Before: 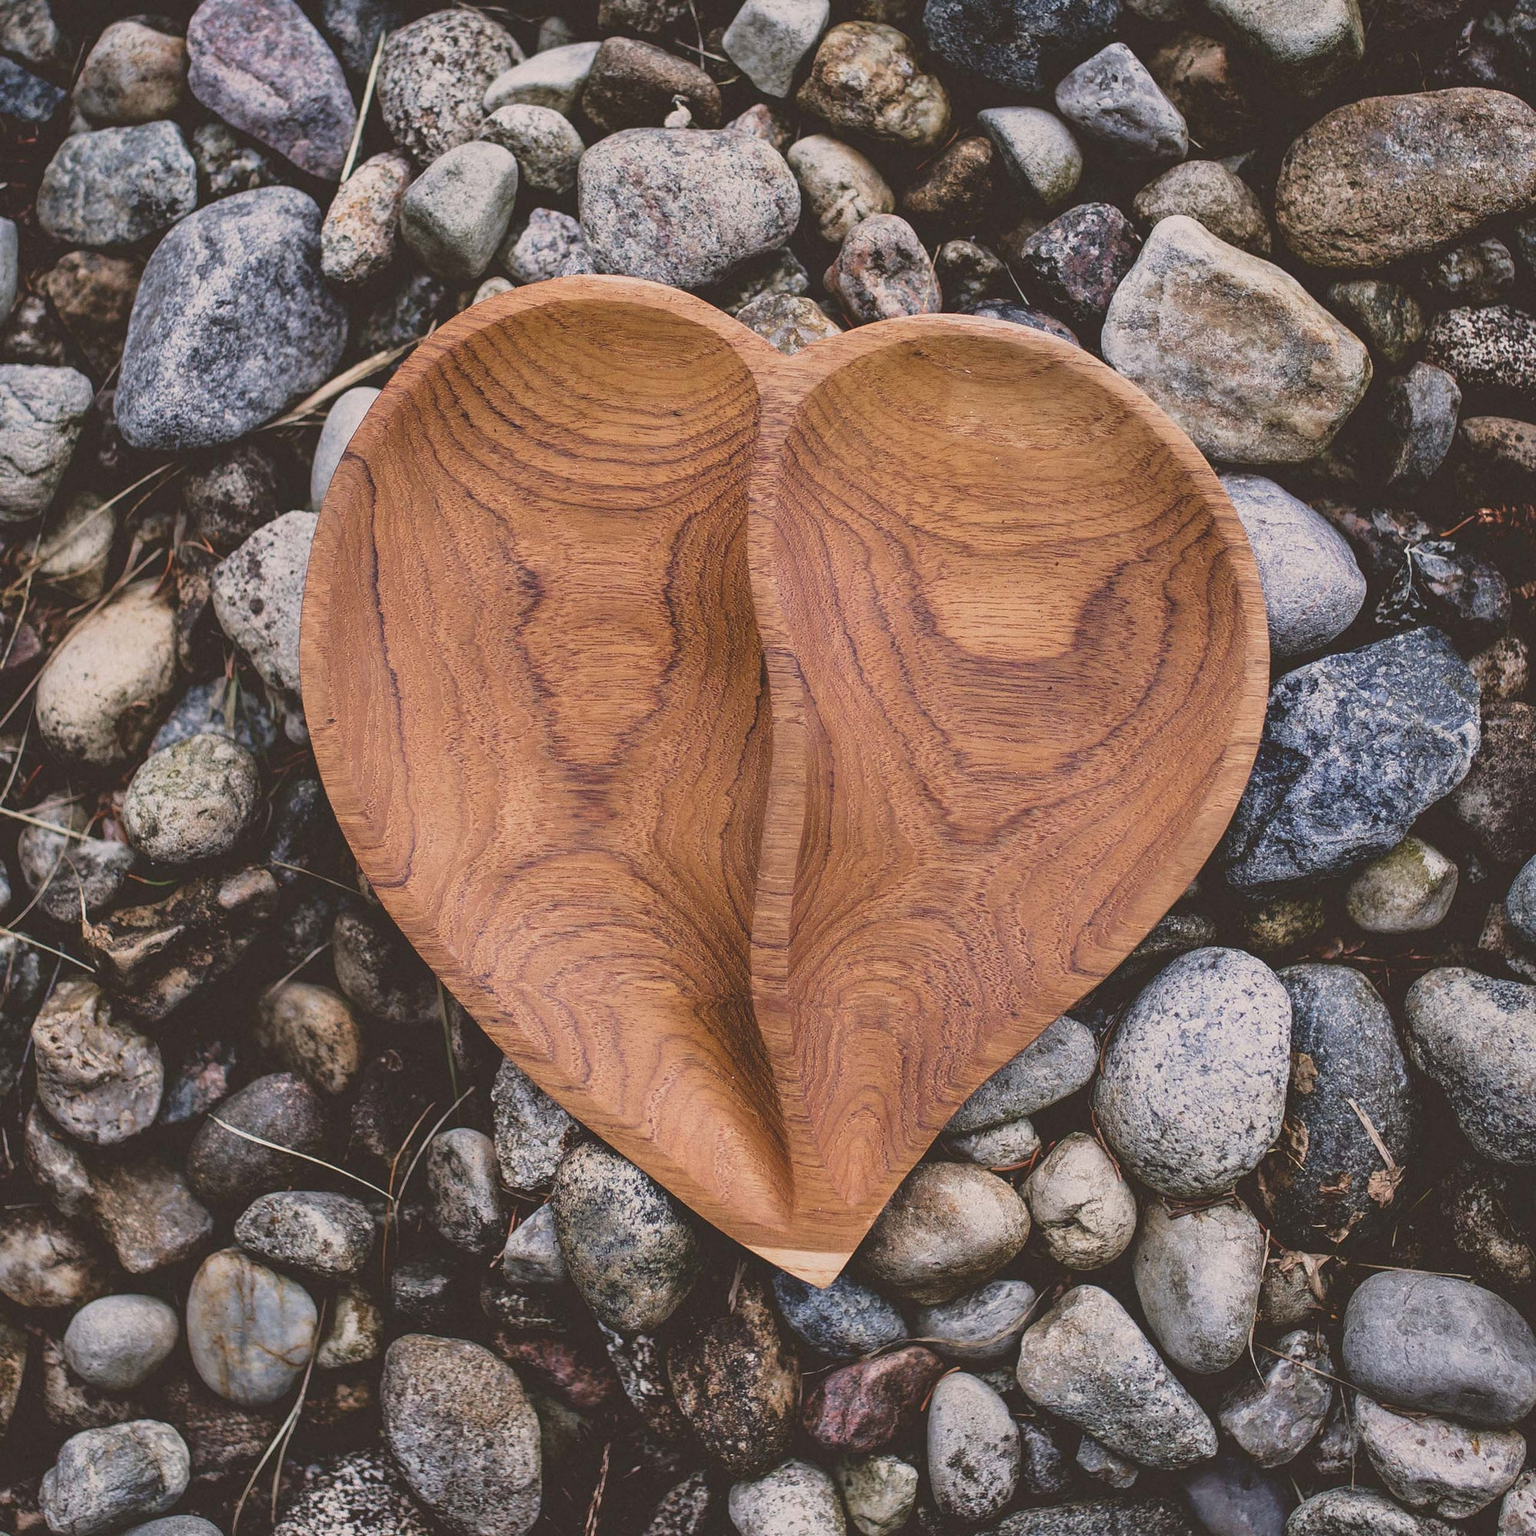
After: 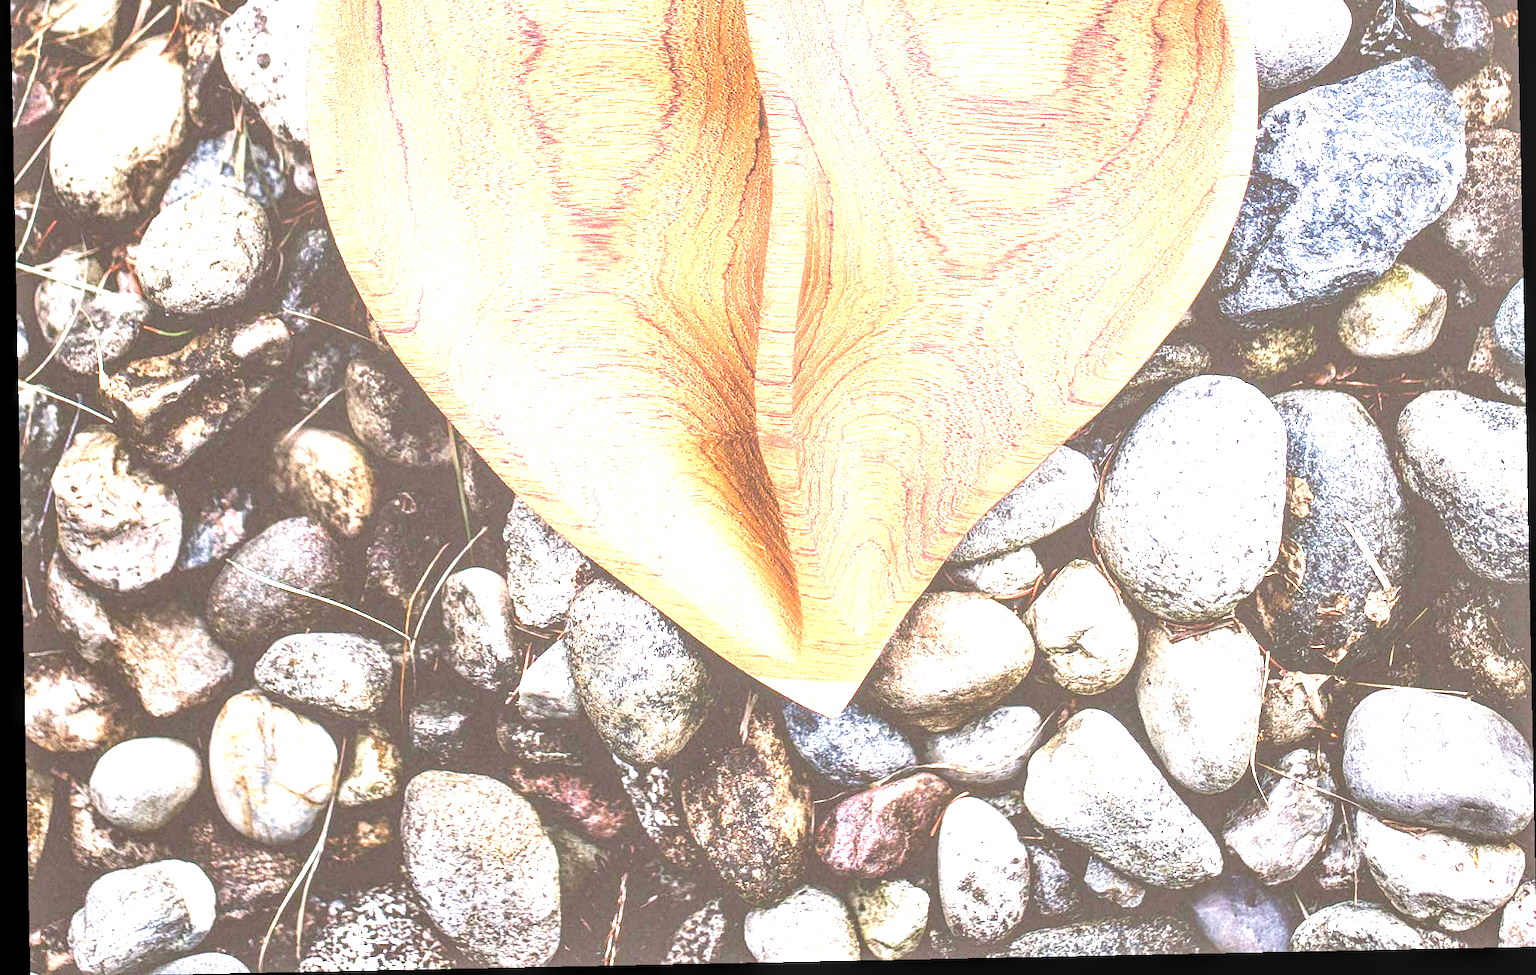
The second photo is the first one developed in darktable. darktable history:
exposure: black level correction 0.001, exposure 2.607 EV, compensate exposure bias true, compensate highlight preservation false
contrast equalizer: y [[0.5, 0.488, 0.462, 0.461, 0.491, 0.5], [0.5 ×6], [0.5 ×6], [0 ×6], [0 ×6]]
rotate and perspective: rotation -1.17°, automatic cropping off
crop and rotate: top 36.435%
local contrast: detail 130%
